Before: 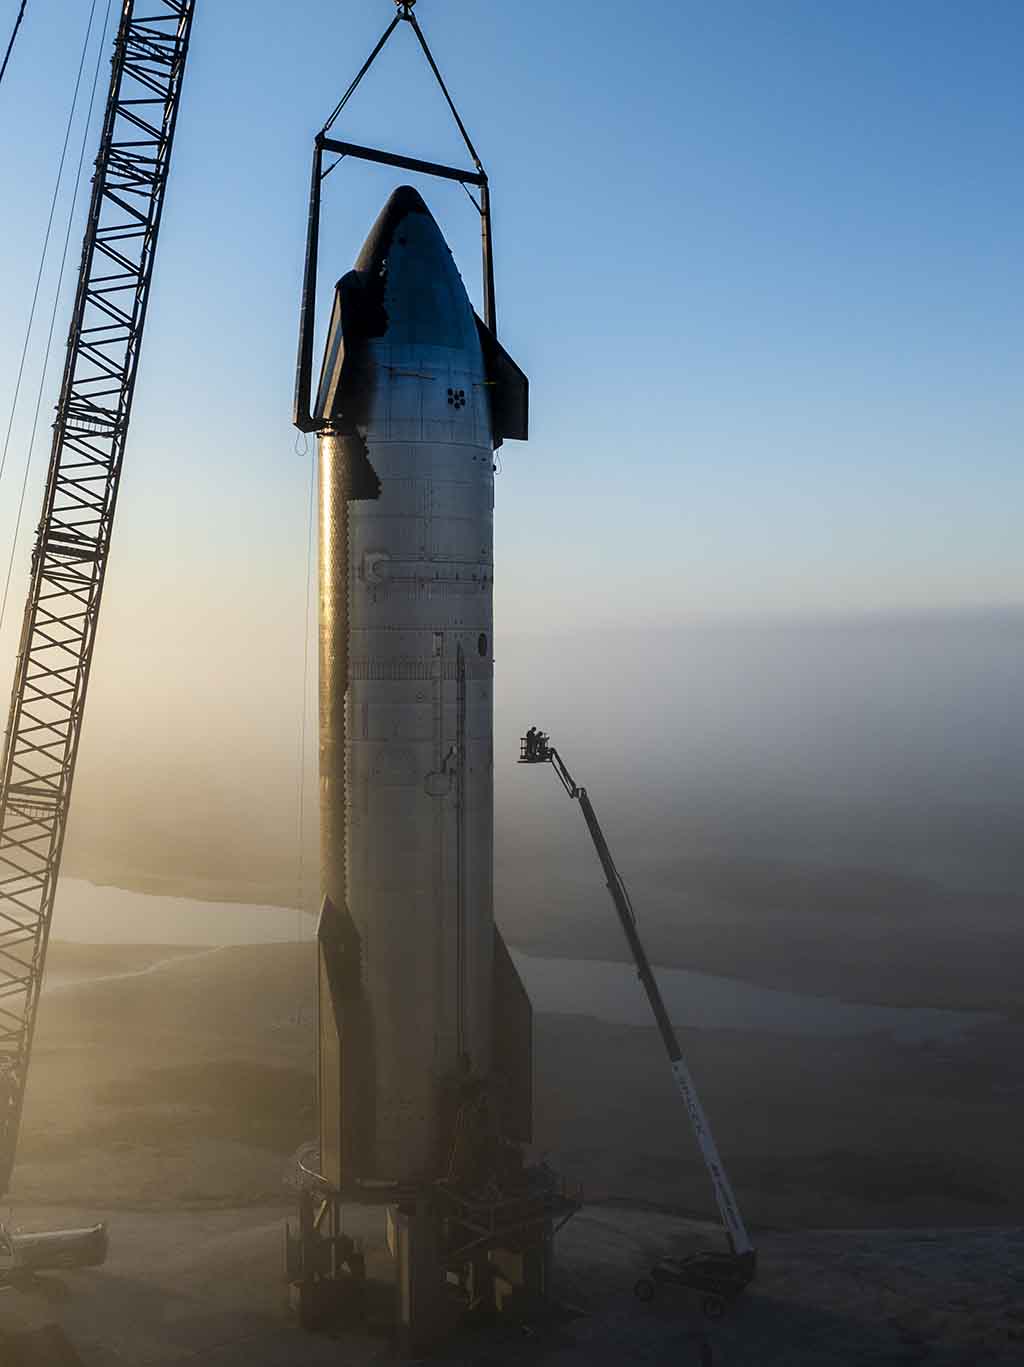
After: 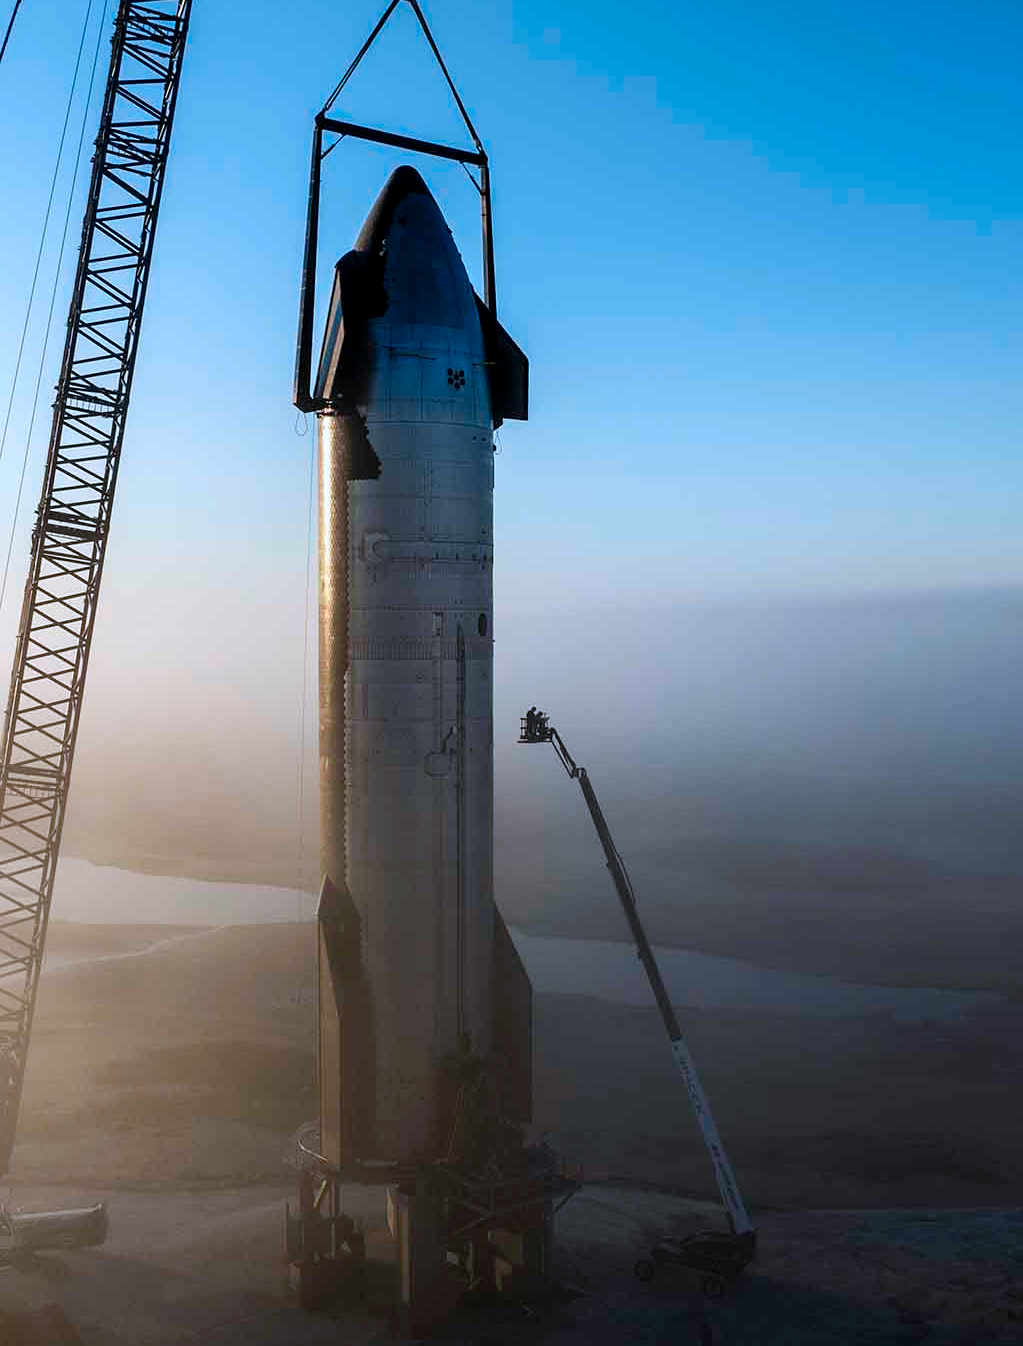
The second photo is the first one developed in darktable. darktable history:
crop: top 1.482%, right 0.019%
color correction: highlights a* -1.91, highlights b* -18.39
